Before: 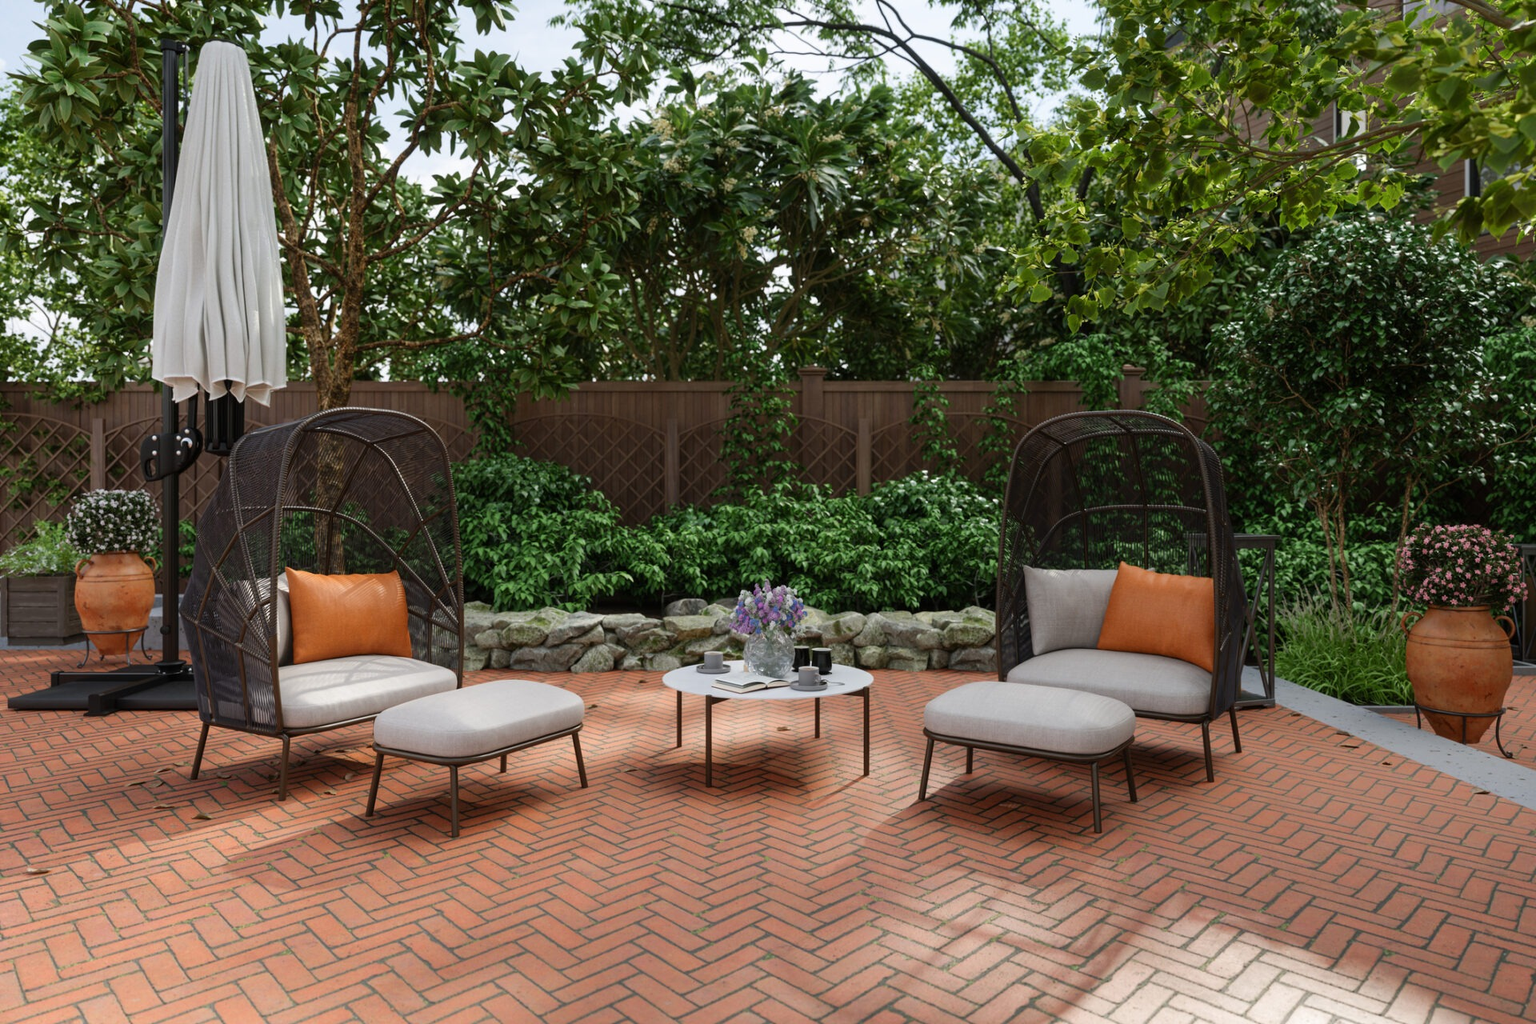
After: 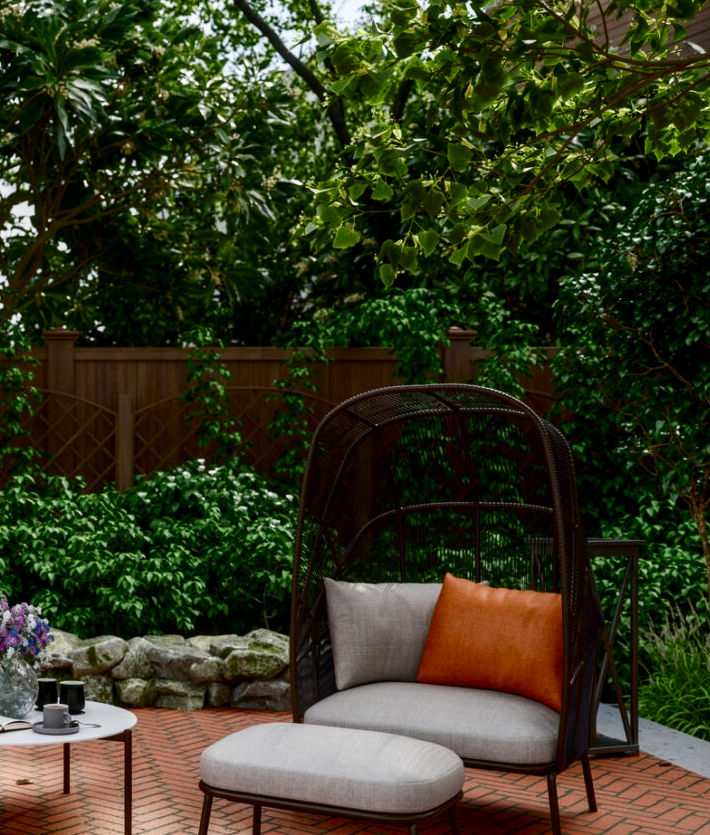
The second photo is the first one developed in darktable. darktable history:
crop and rotate: left 49.774%, top 10.084%, right 13.222%, bottom 24.629%
color balance rgb: perceptual saturation grading › global saturation 20%, perceptual saturation grading › highlights -50.548%, perceptual saturation grading › shadows 30.438%
contrast brightness saturation: contrast 0.2, brightness -0.112, saturation 0.102
local contrast: on, module defaults
